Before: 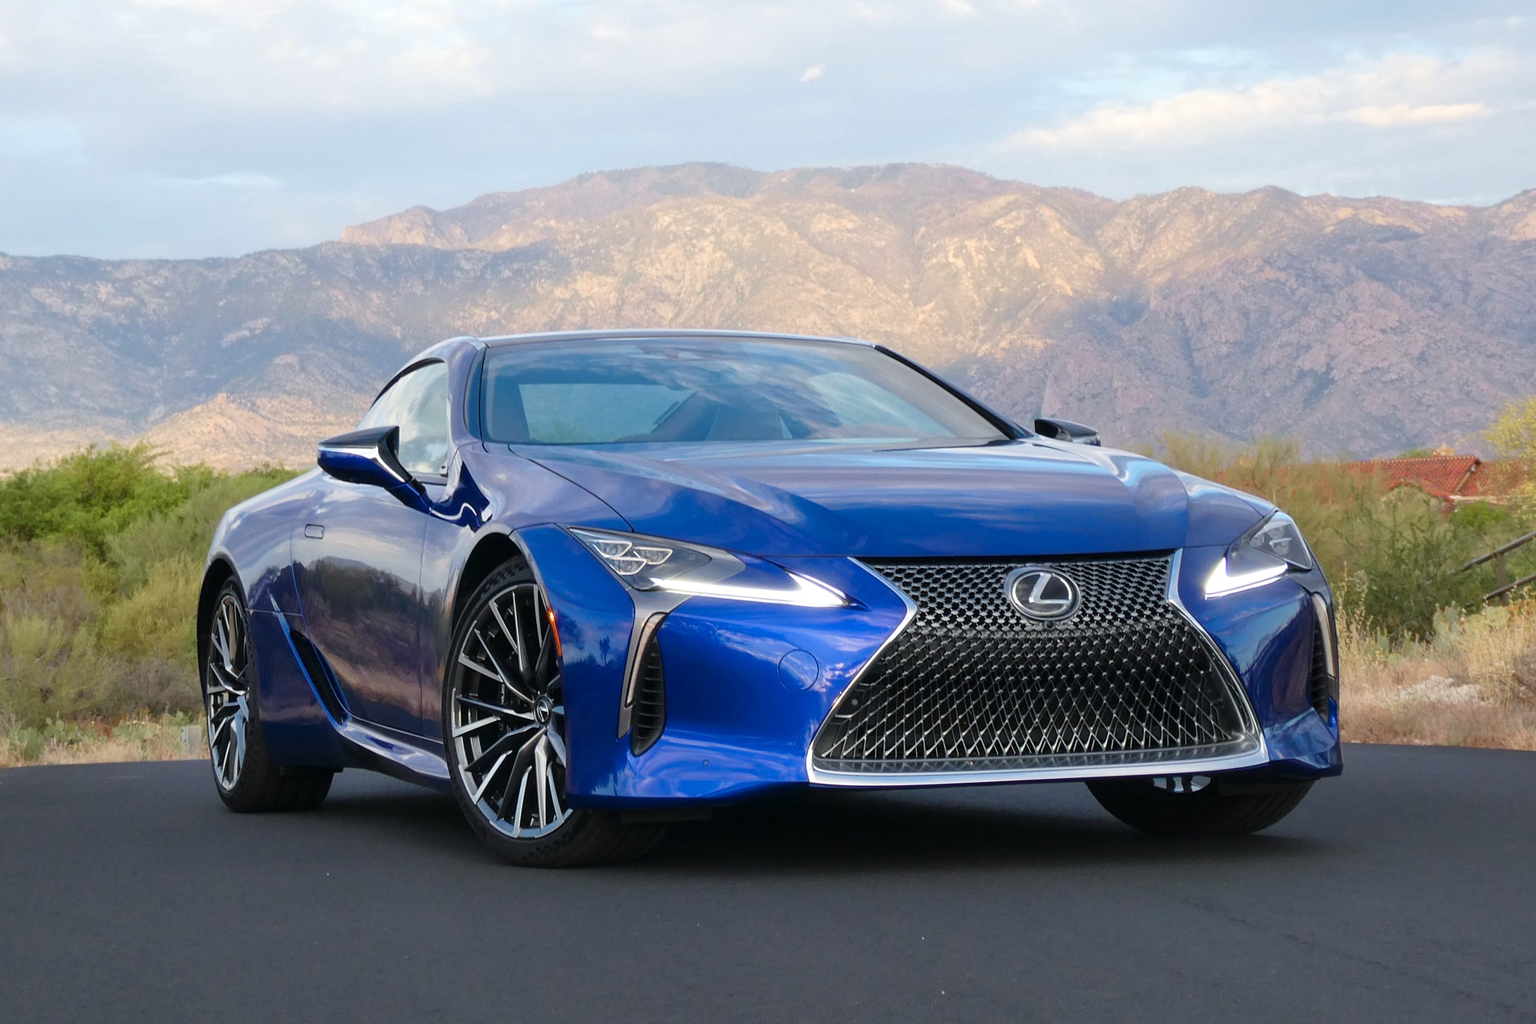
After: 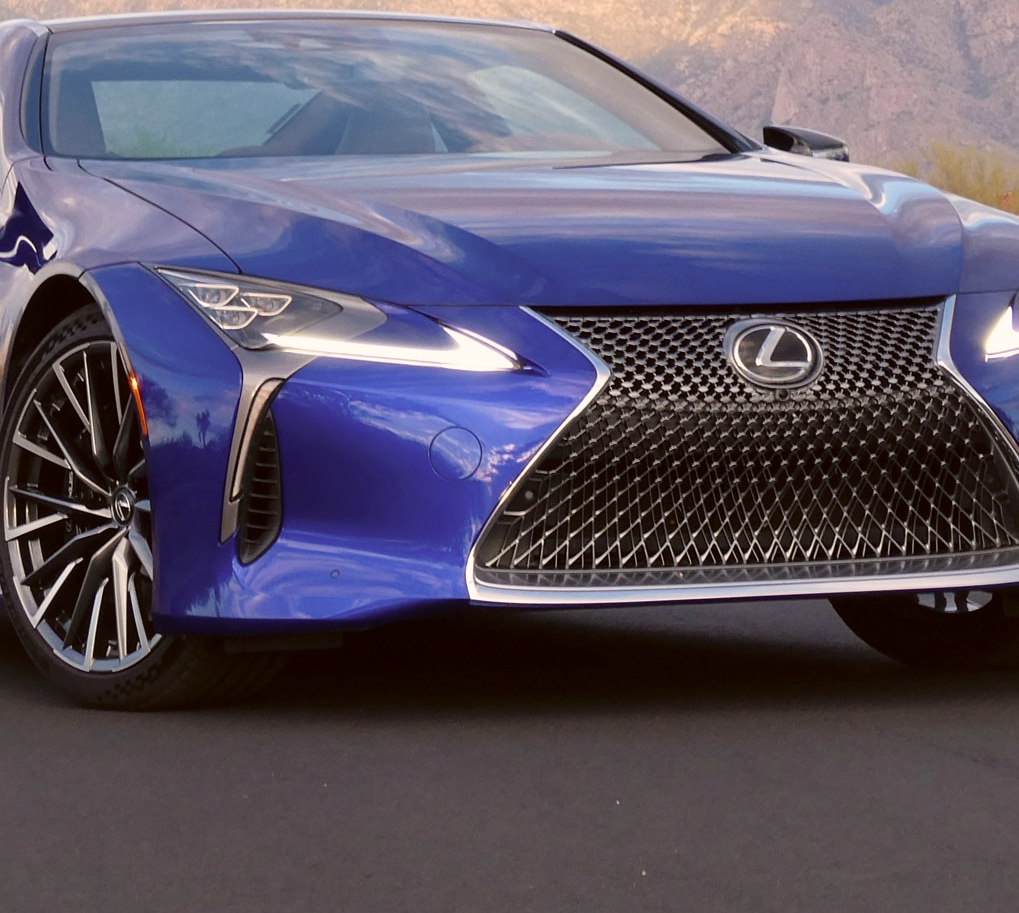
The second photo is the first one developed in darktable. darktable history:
local contrast: mode bilateral grid, contrast 15, coarseness 37, detail 104%, midtone range 0.2
crop and rotate: left 29.221%, top 31.448%, right 19.811%
color correction: highlights a* 6.29, highlights b* 7.61, shadows a* 5.36, shadows b* 6.84, saturation 0.916
